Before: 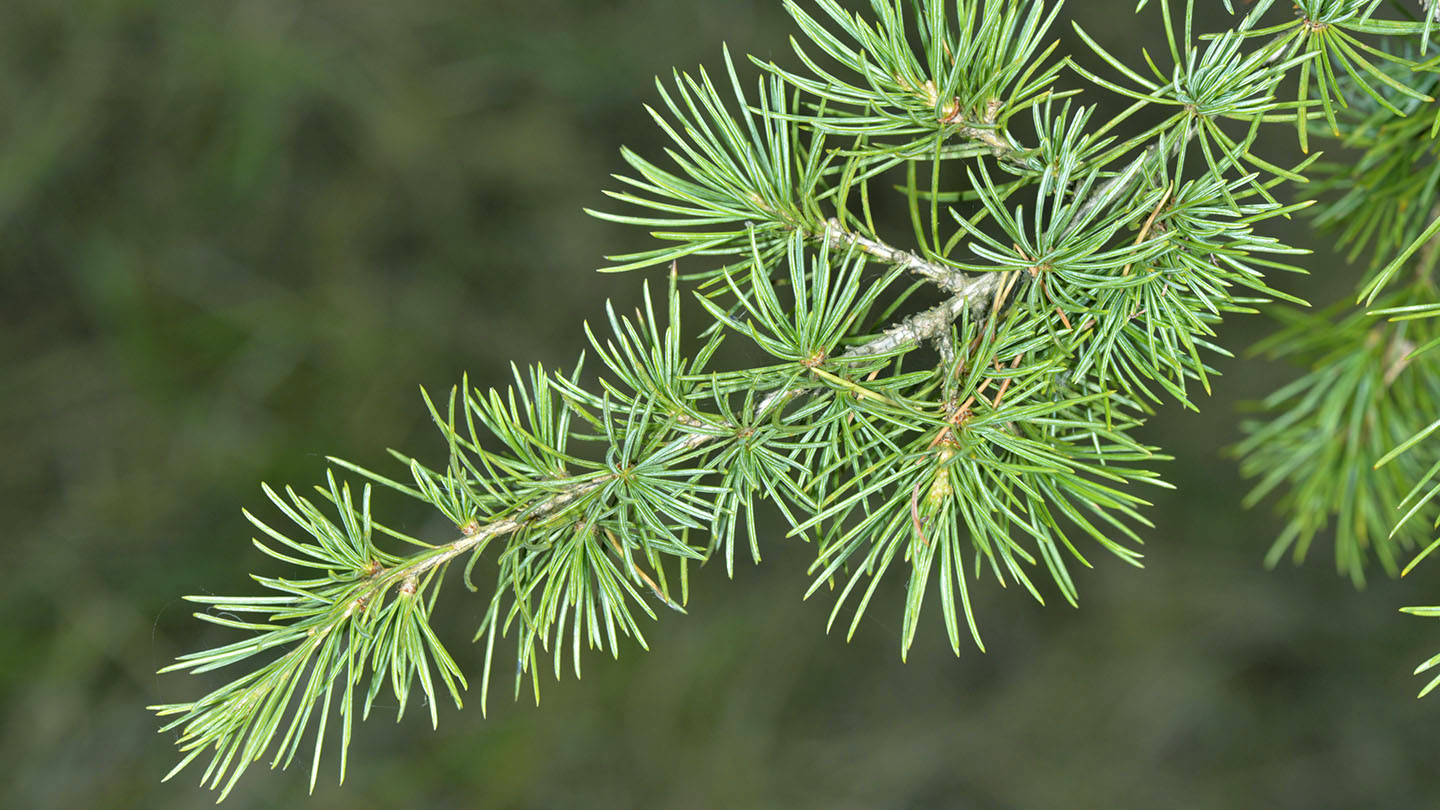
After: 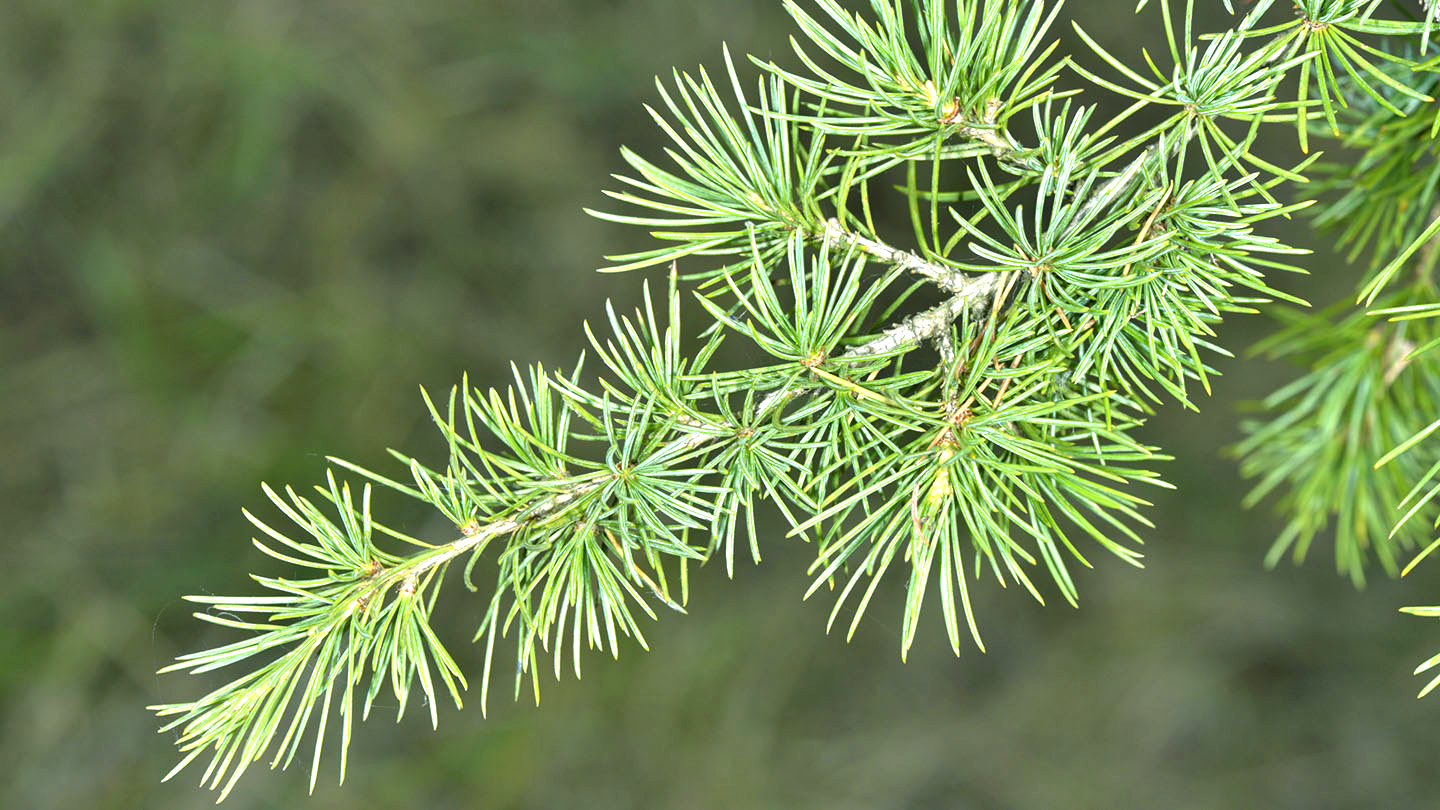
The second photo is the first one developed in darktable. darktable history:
exposure: black level correction 0, exposure 0.7 EV, compensate exposure bias true, compensate highlight preservation false
shadows and highlights: soften with gaussian
